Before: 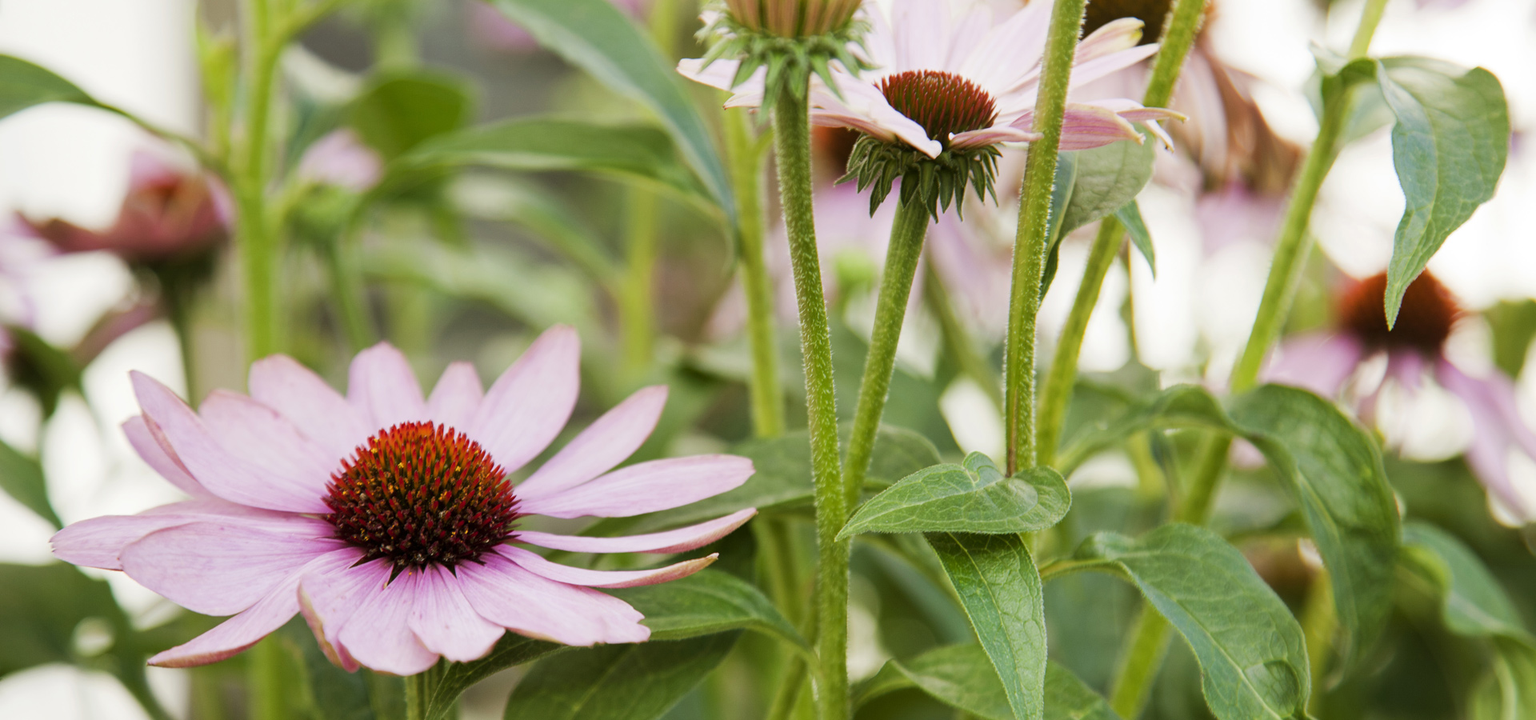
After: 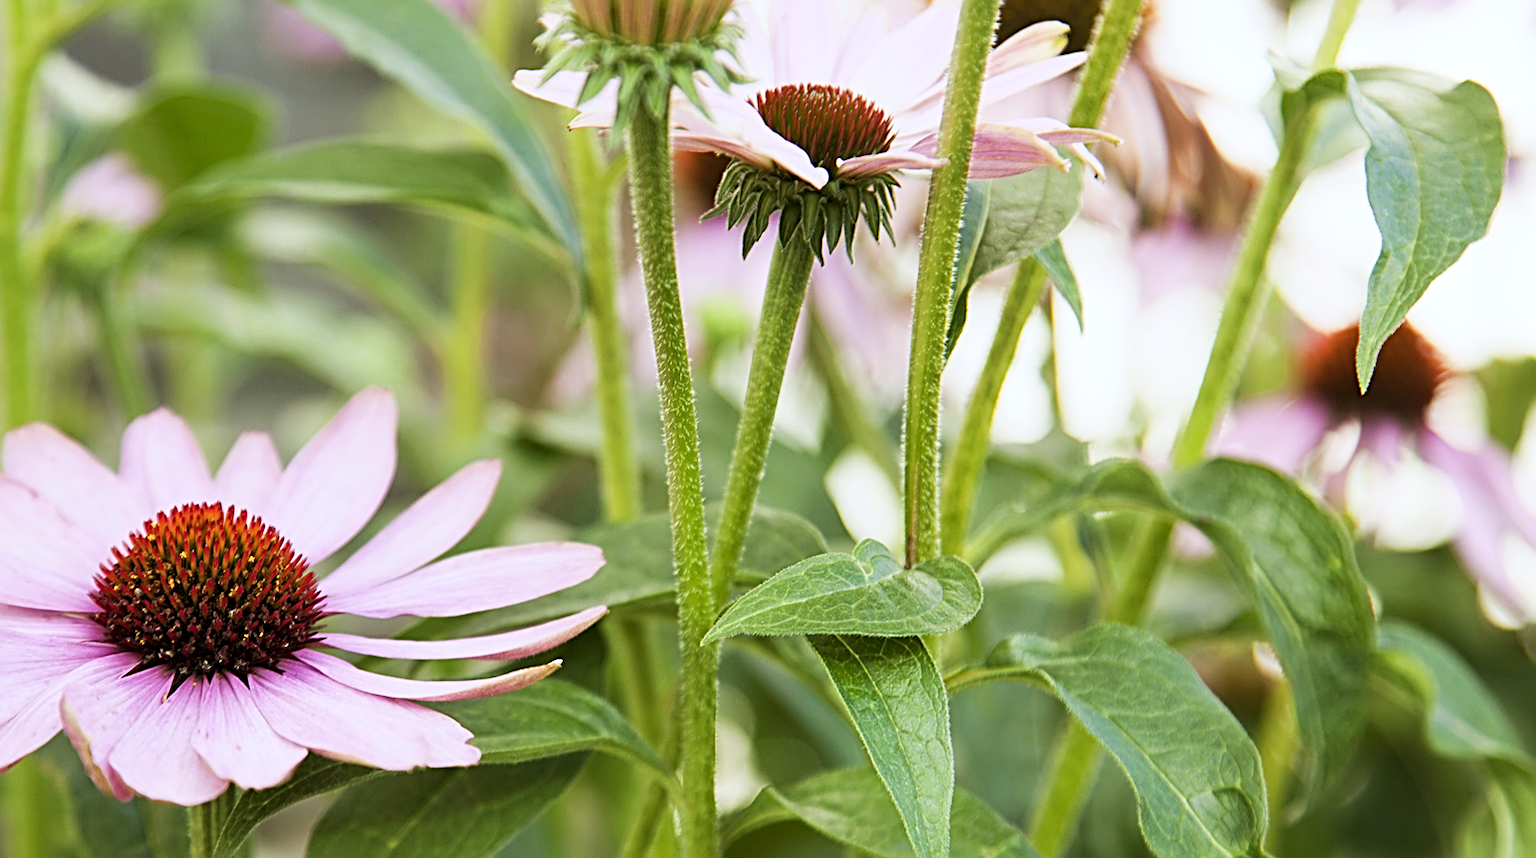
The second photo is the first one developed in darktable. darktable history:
white balance: red 0.98, blue 1.034
crop: left 16.145%
base curve: curves: ch0 [(0, 0) (0.666, 0.806) (1, 1)]
sharpen: radius 3.025, amount 0.757
